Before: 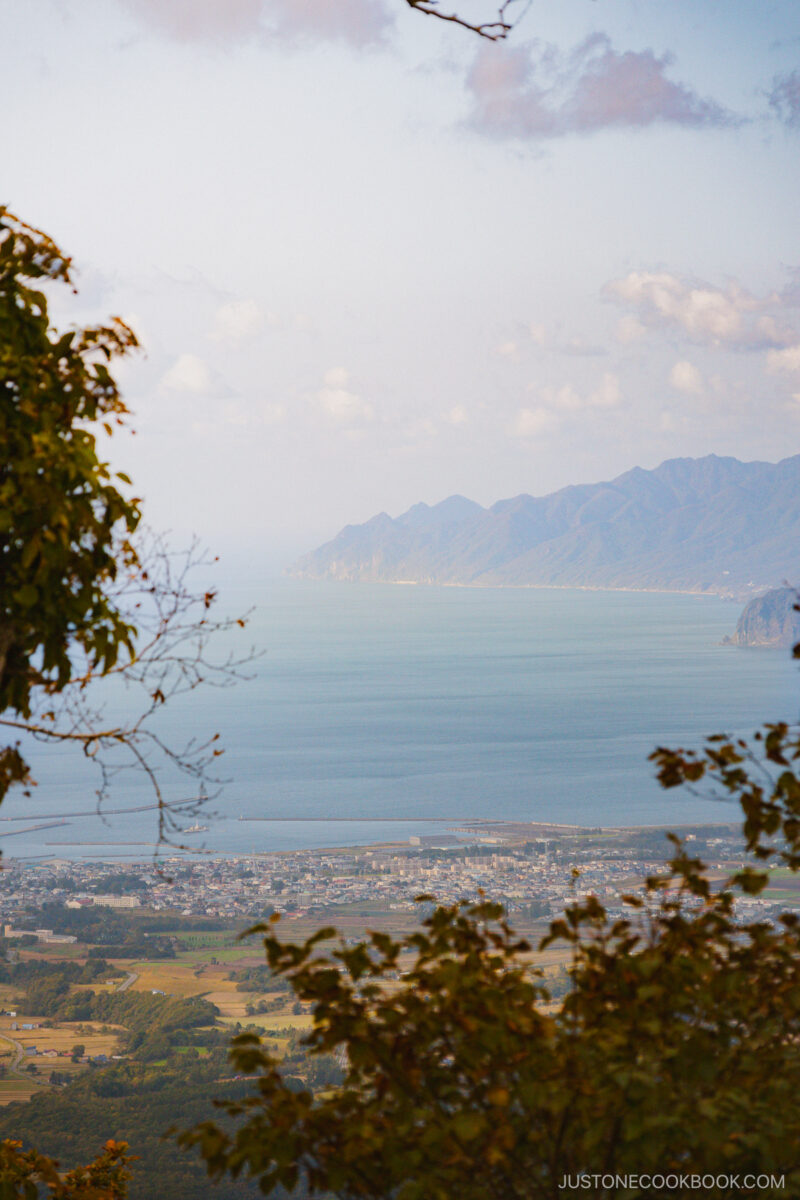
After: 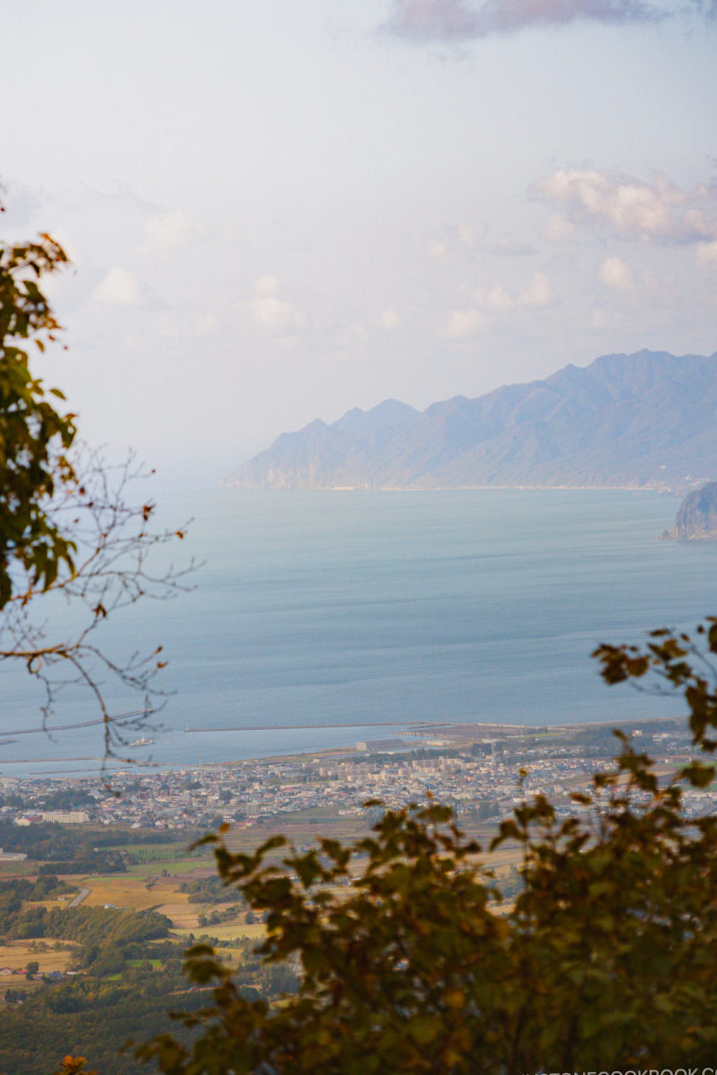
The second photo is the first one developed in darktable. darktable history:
crop and rotate: angle 2.03°, left 5.613%, top 5.685%
